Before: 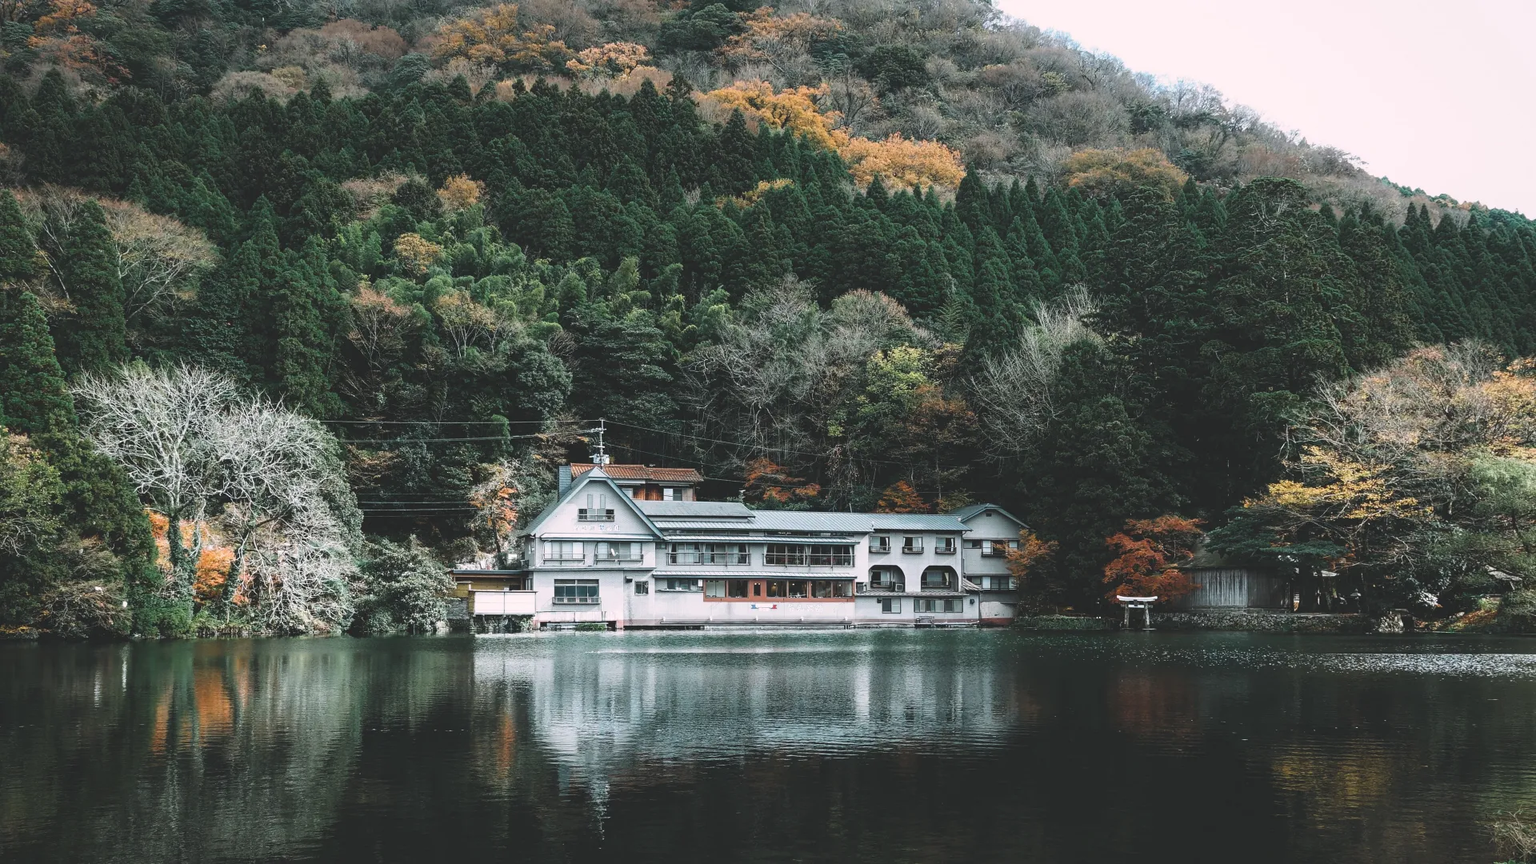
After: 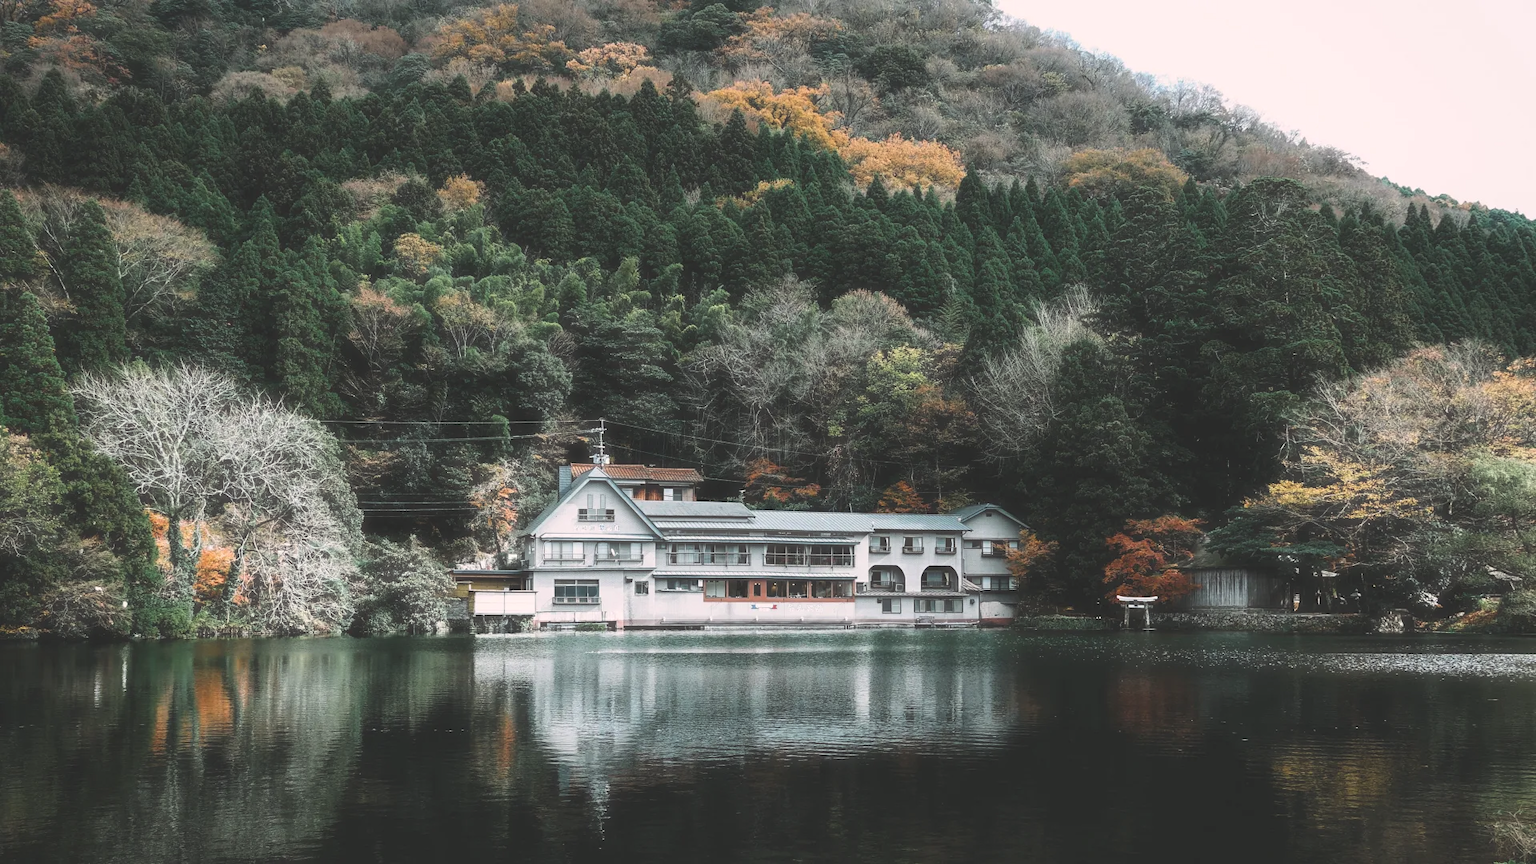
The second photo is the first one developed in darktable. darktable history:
color calibration: x 0.341, y 0.355, temperature 5155.94 K
haze removal: strength -0.112, compatibility mode true, adaptive false
